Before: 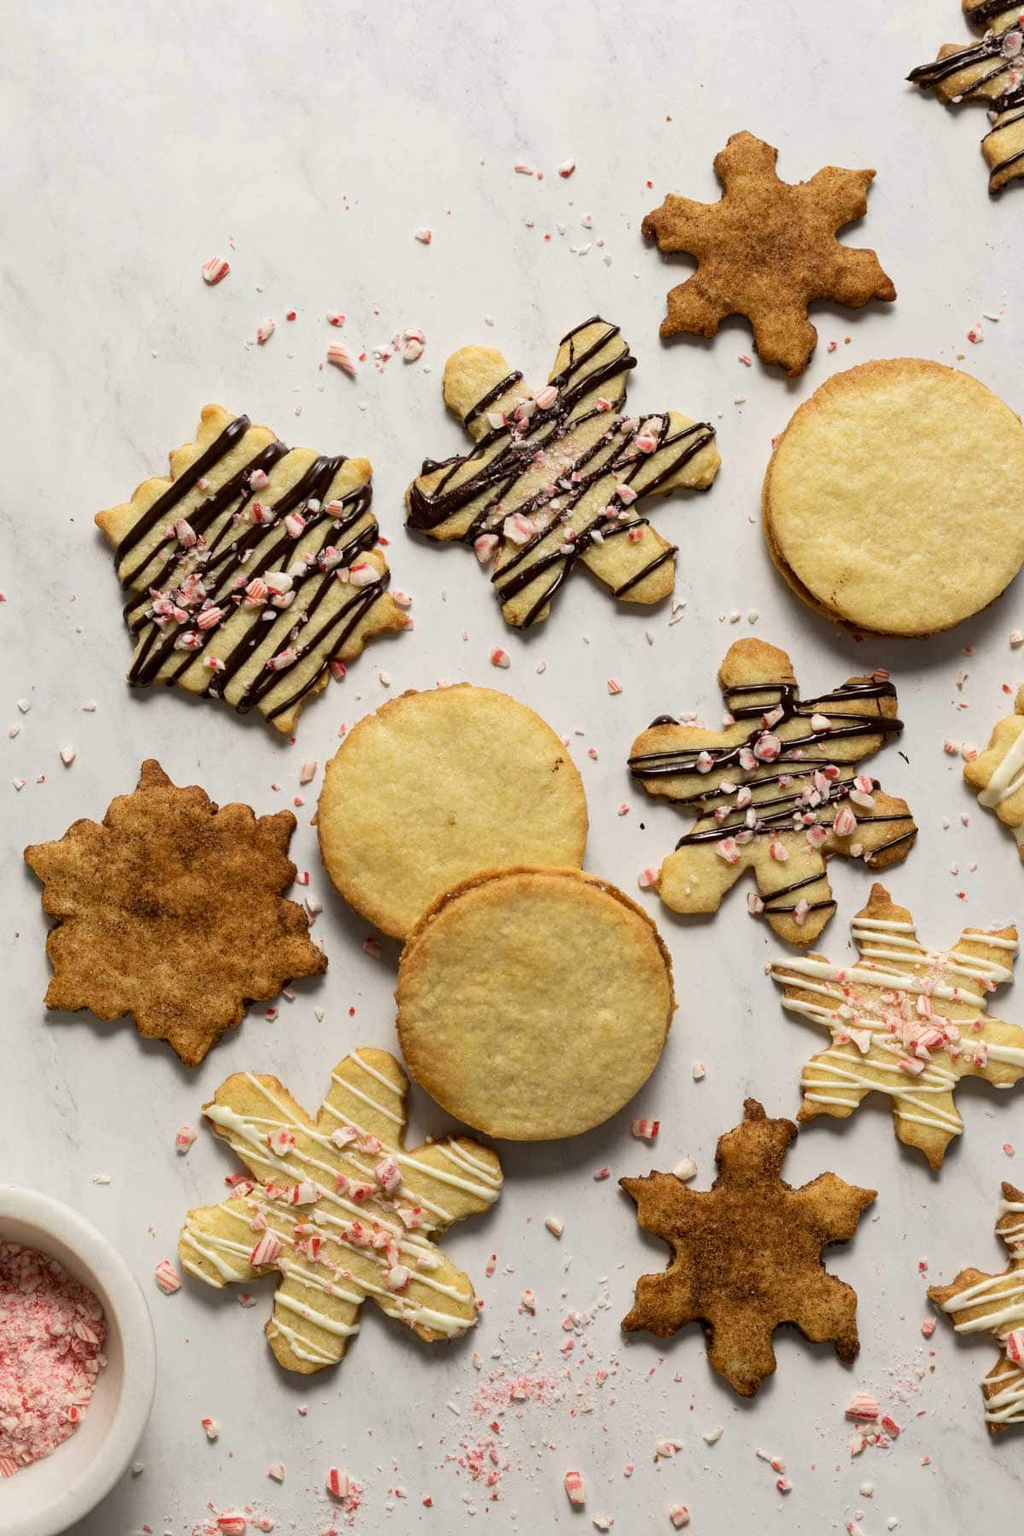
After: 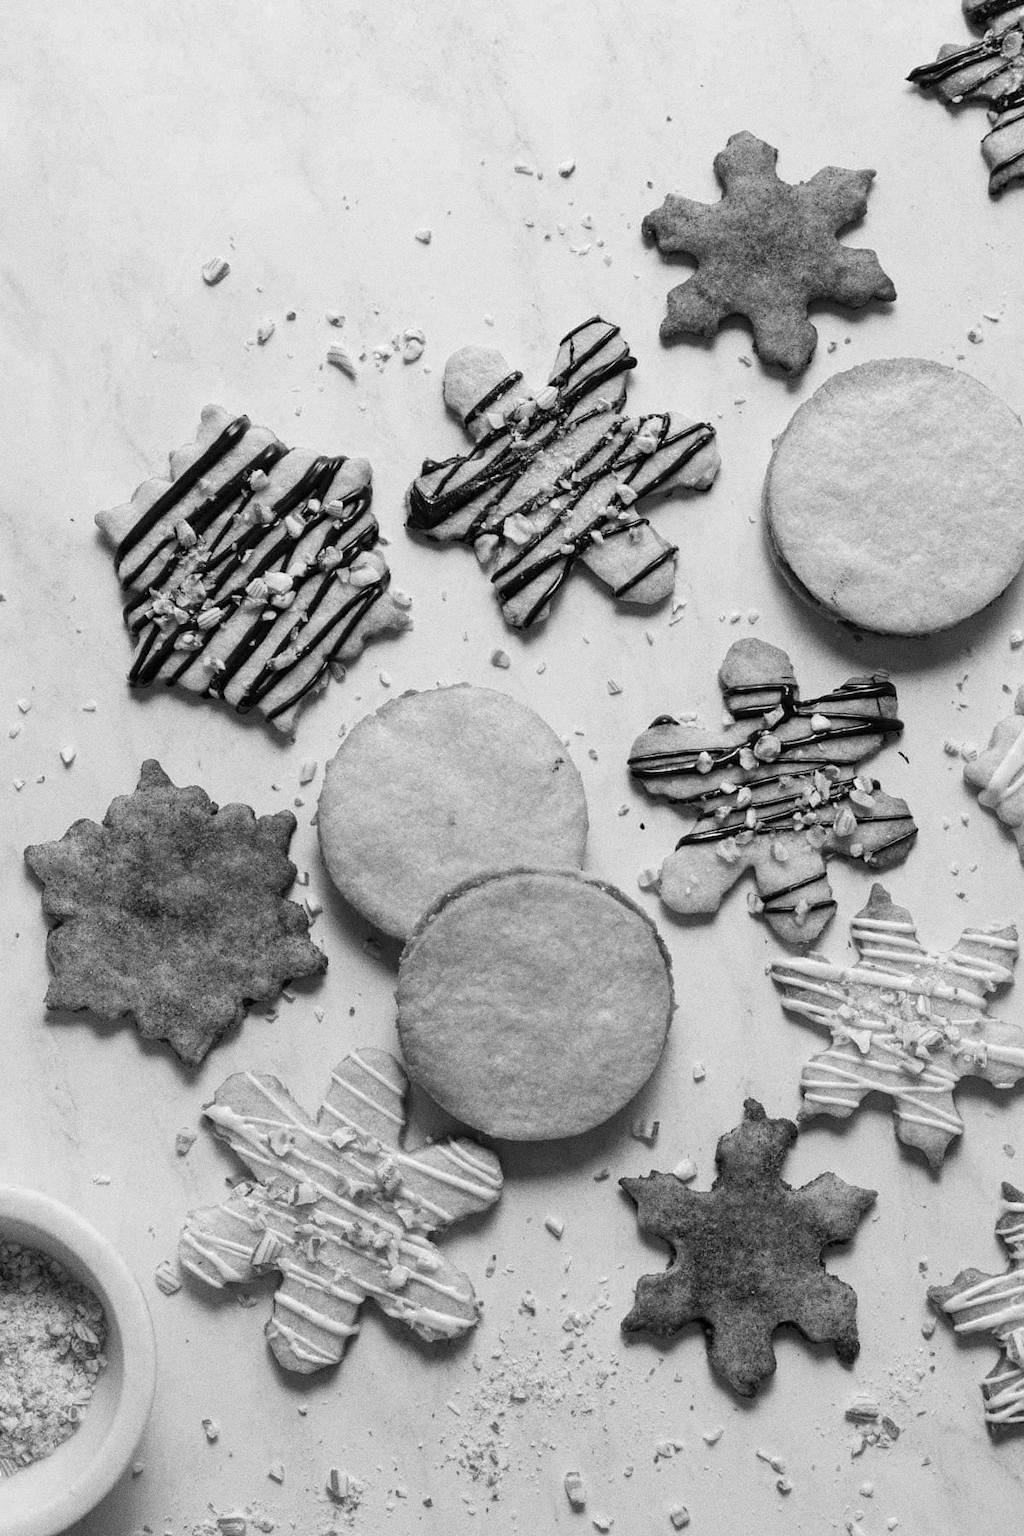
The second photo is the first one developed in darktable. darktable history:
grain: coarseness 0.09 ISO, strength 40%
monochrome: on, module defaults
